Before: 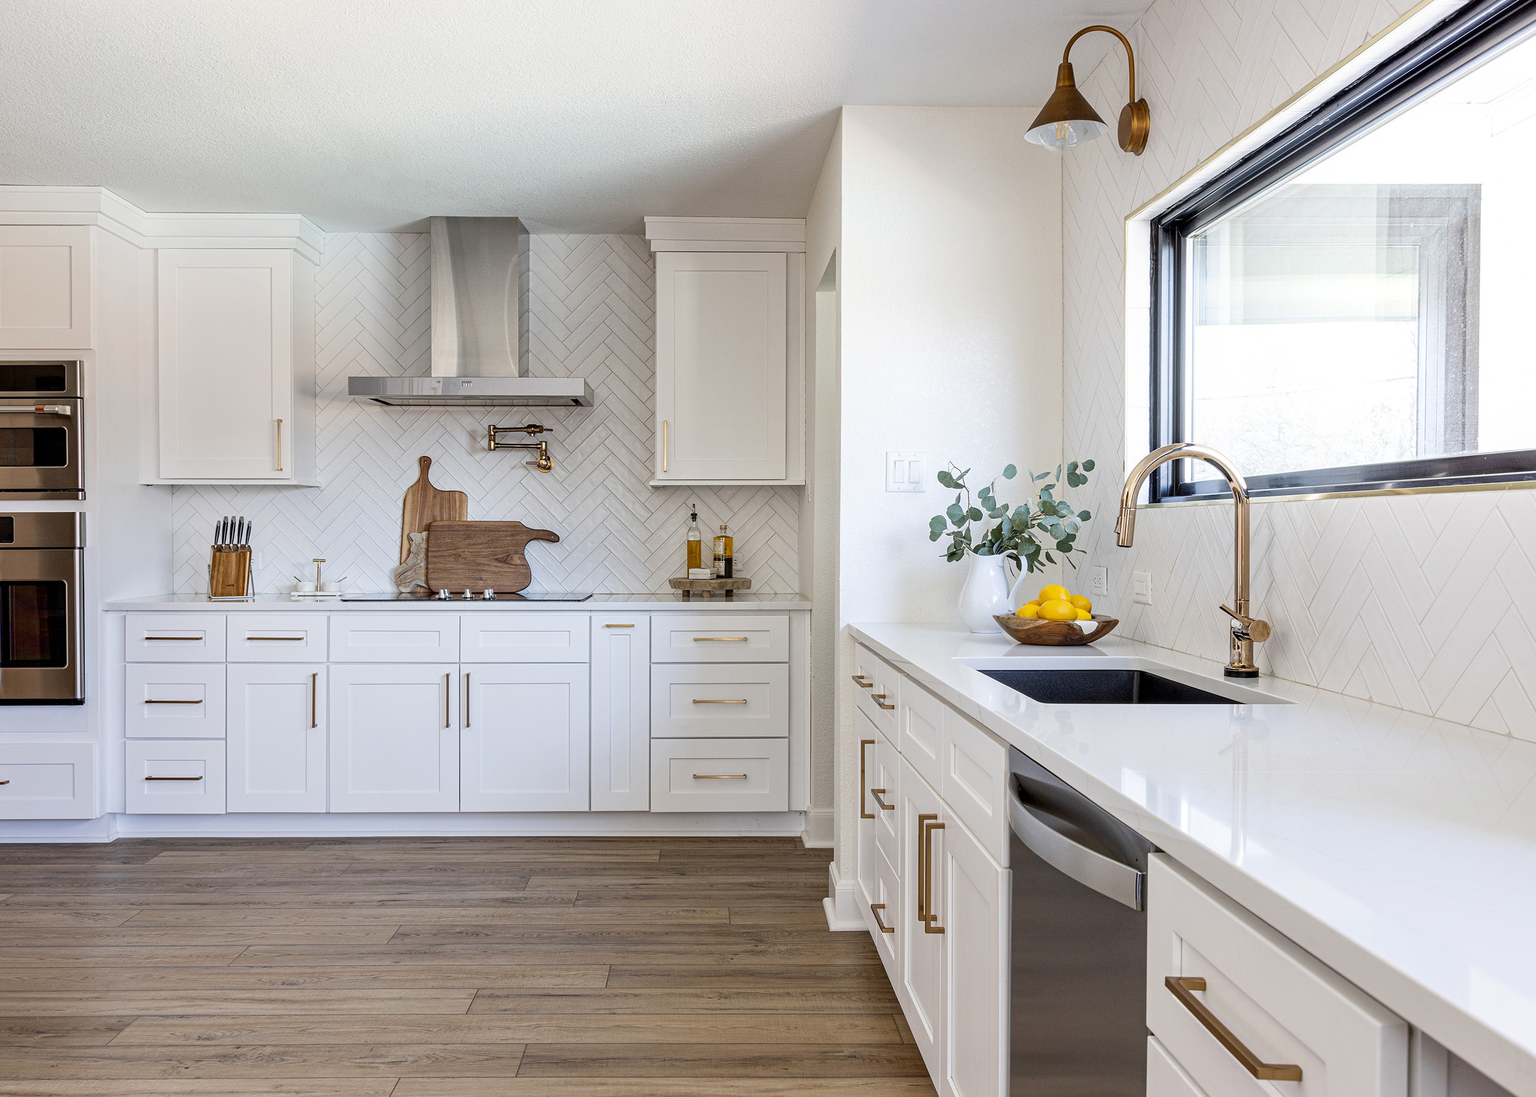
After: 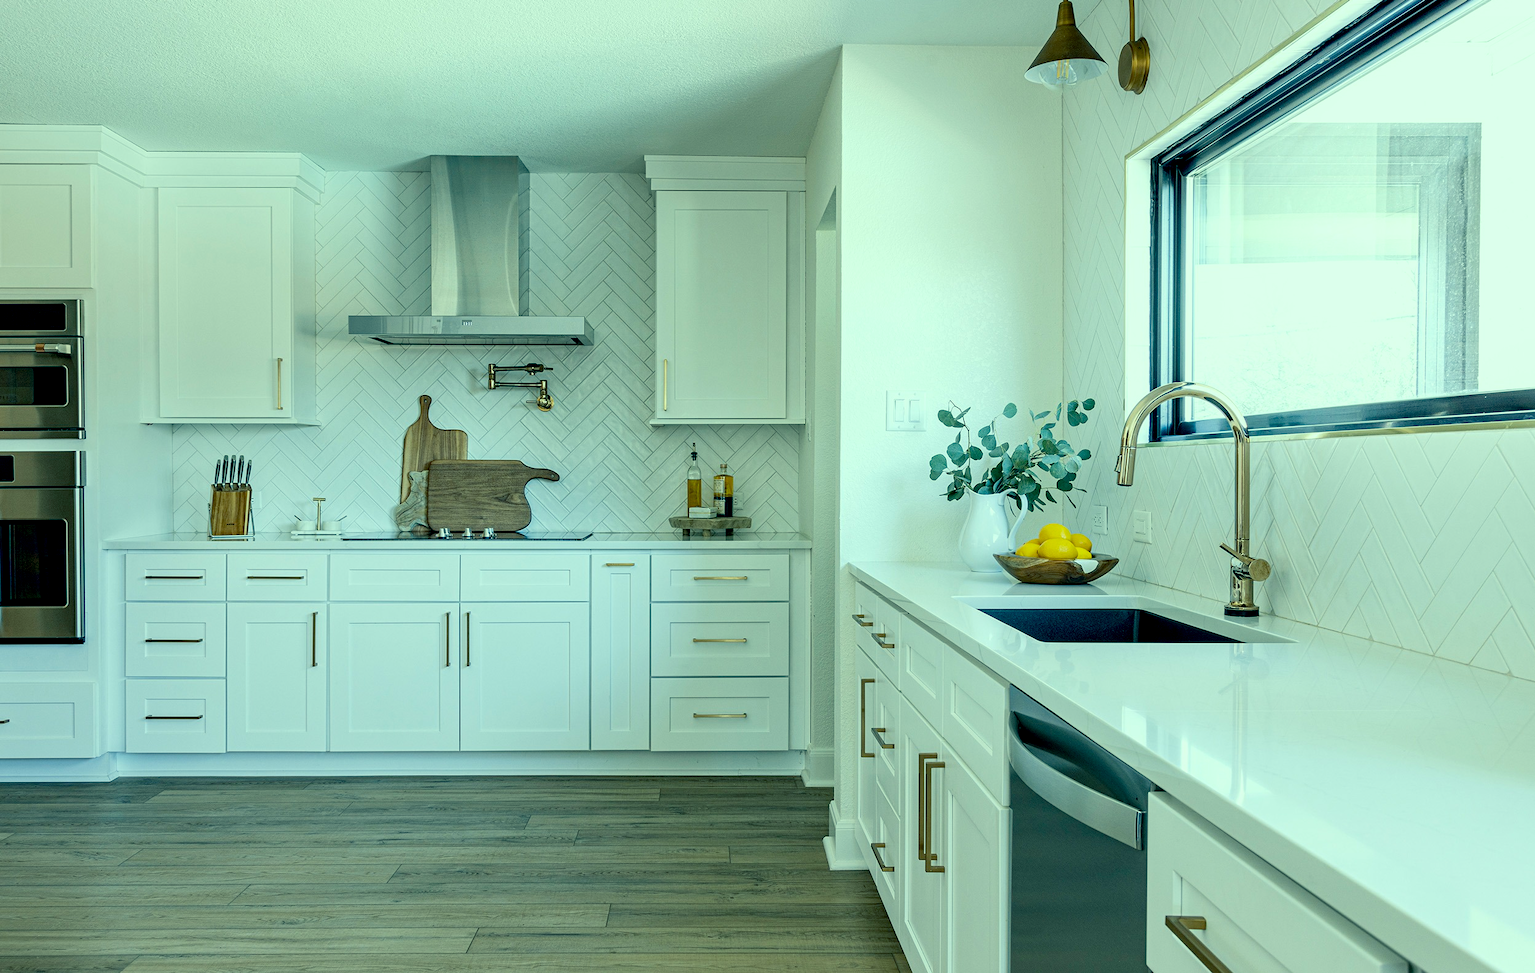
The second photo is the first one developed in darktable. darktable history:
color correction: highlights a* -20.08, highlights b* 9.8, shadows a* -20.4, shadows b* -10.76
exposure: black level correction 0.01, exposure 0.014 EV, compensate highlight preservation false
crop and rotate: top 5.609%, bottom 5.609%
